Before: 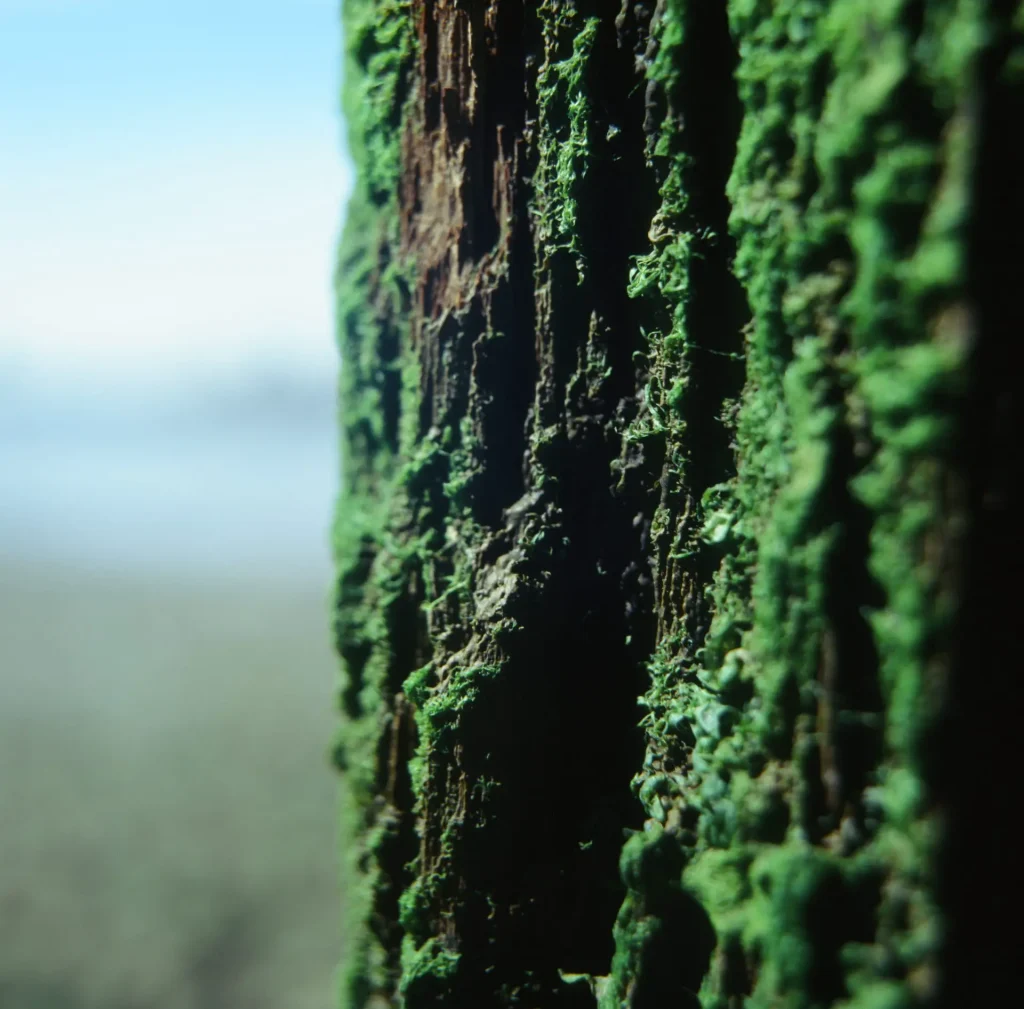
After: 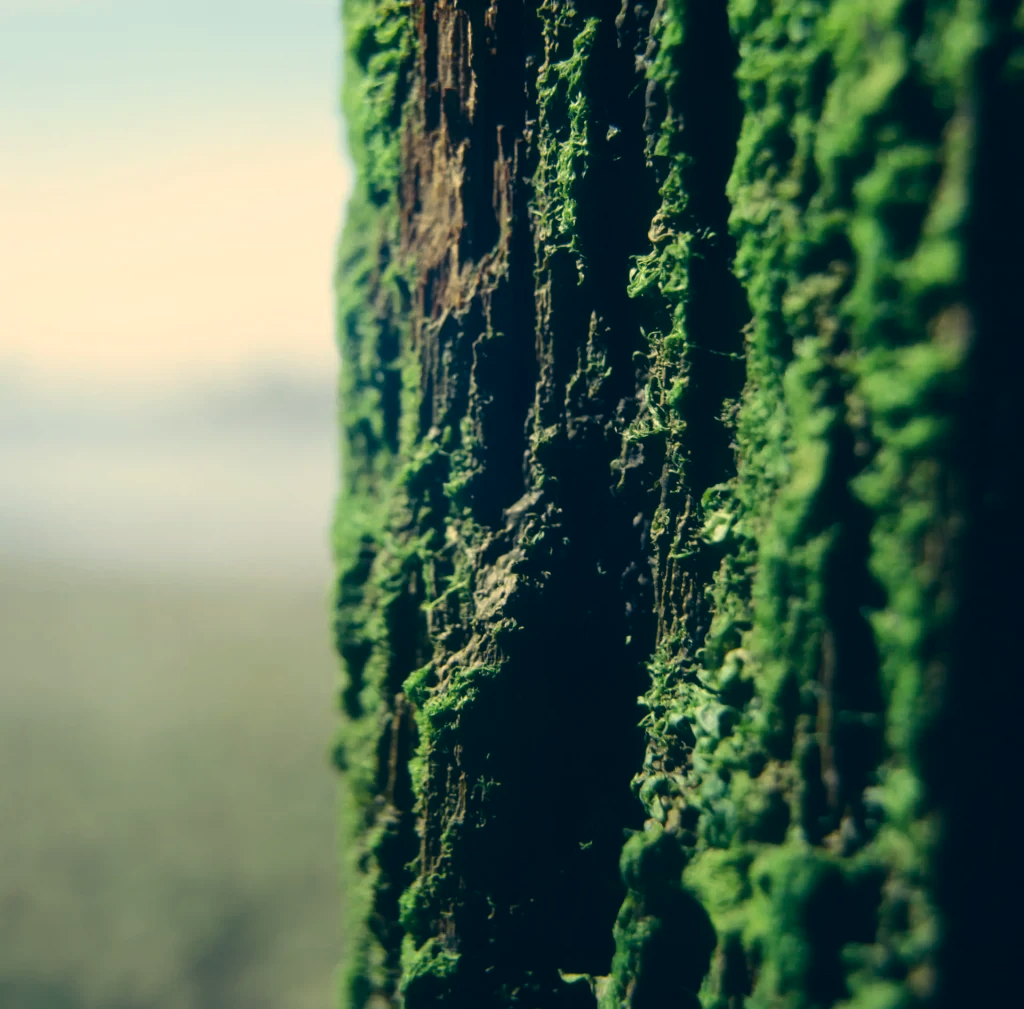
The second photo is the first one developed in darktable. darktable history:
color correction: highlights a* 10.32, highlights b* 14.66, shadows a* -9.59, shadows b* -15.02
white balance: red 1.029, blue 0.92
local contrast: mode bilateral grid, contrast 100, coarseness 100, detail 91%, midtone range 0.2
